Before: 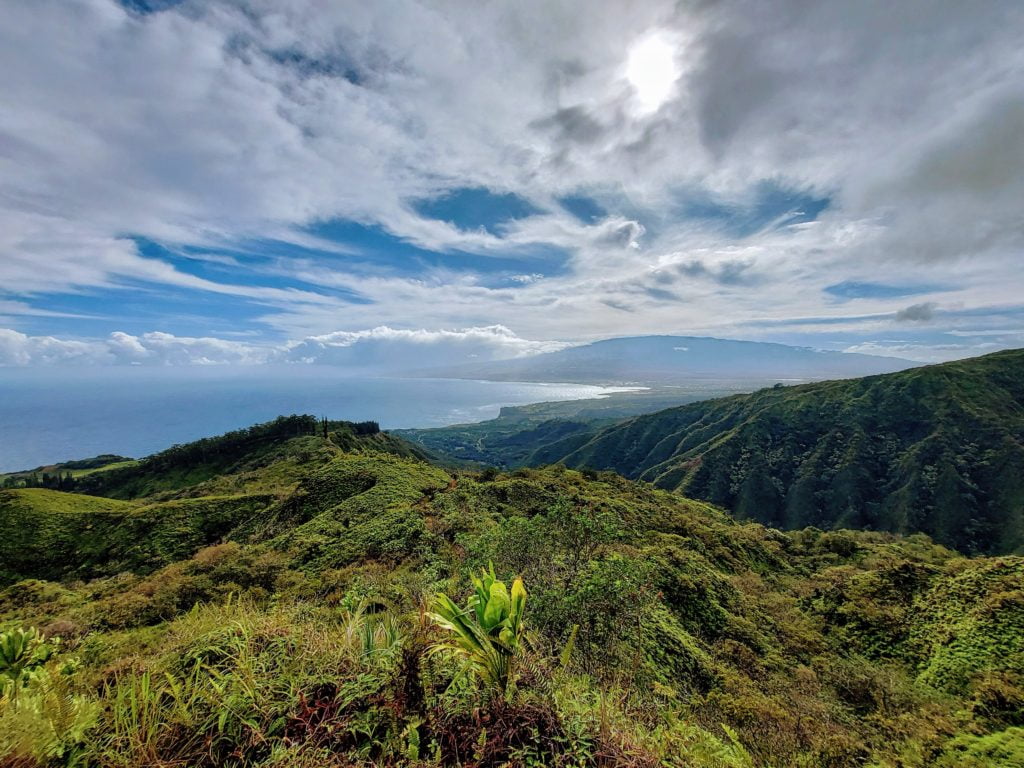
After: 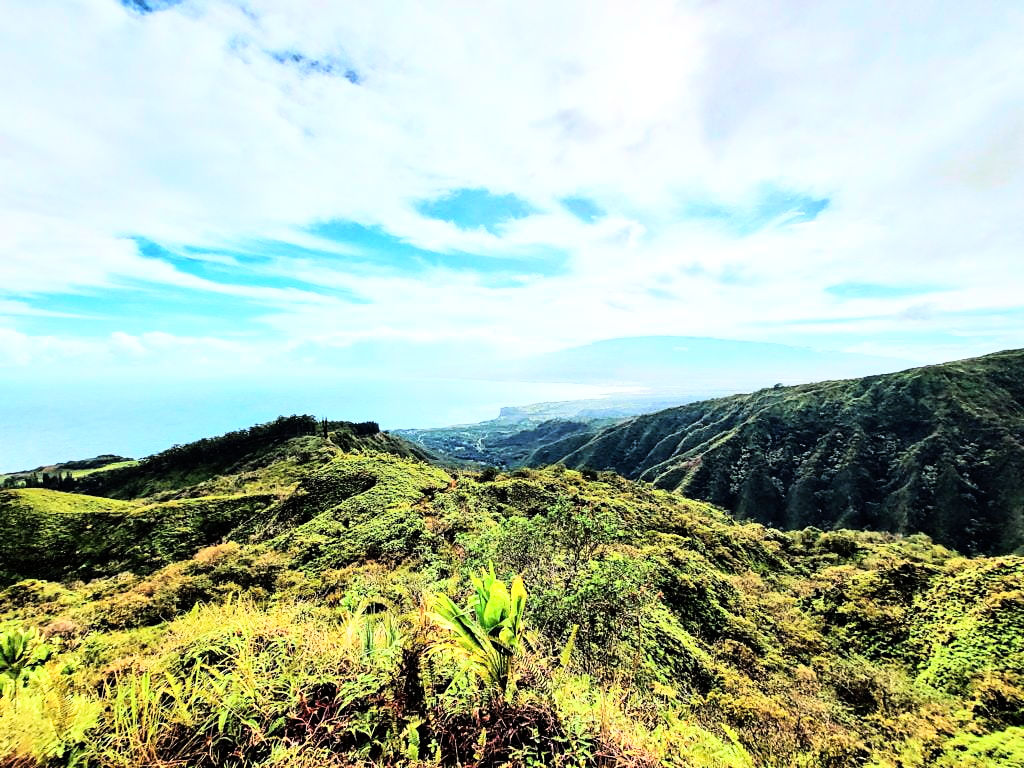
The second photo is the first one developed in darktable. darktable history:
rgb curve: curves: ch0 [(0, 0) (0.21, 0.15) (0.24, 0.21) (0.5, 0.75) (0.75, 0.96) (0.89, 0.99) (1, 1)]; ch1 [(0, 0.02) (0.21, 0.13) (0.25, 0.2) (0.5, 0.67) (0.75, 0.9) (0.89, 0.97) (1, 1)]; ch2 [(0, 0.02) (0.21, 0.13) (0.25, 0.2) (0.5, 0.67) (0.75, 0.9) (0.89, 0.97) (1, 1)], compensate middle gray true
exposure: black level correction 0, exposure 0.7 EV, compensate exposure bias true, compensate highlight preservation false
